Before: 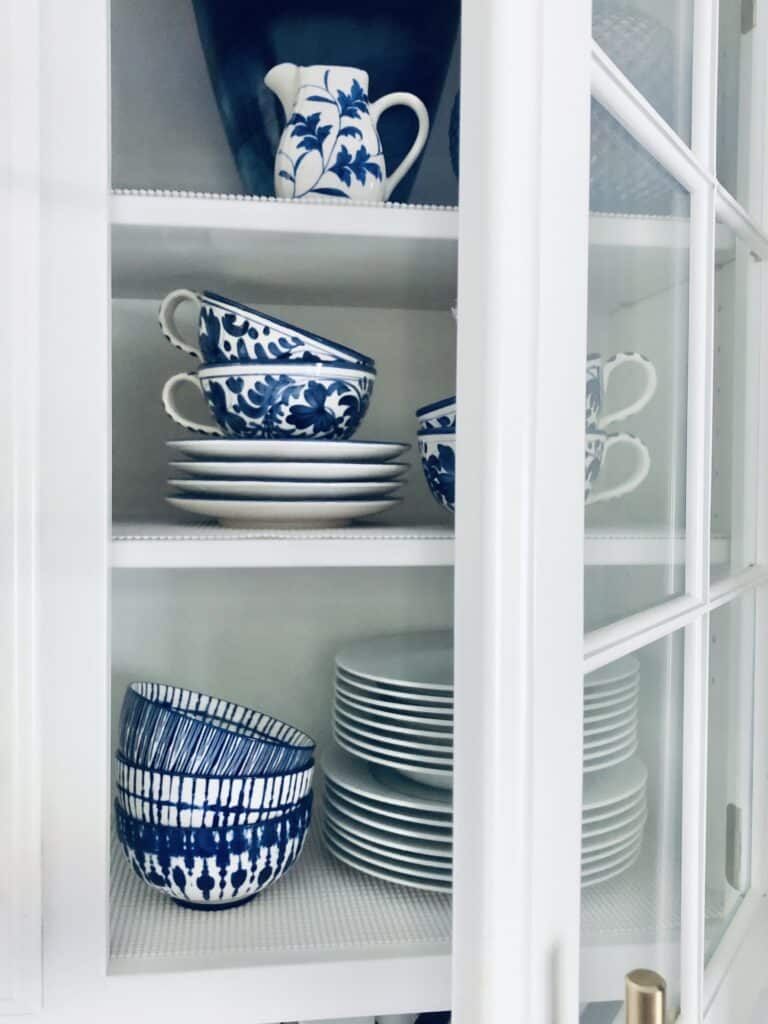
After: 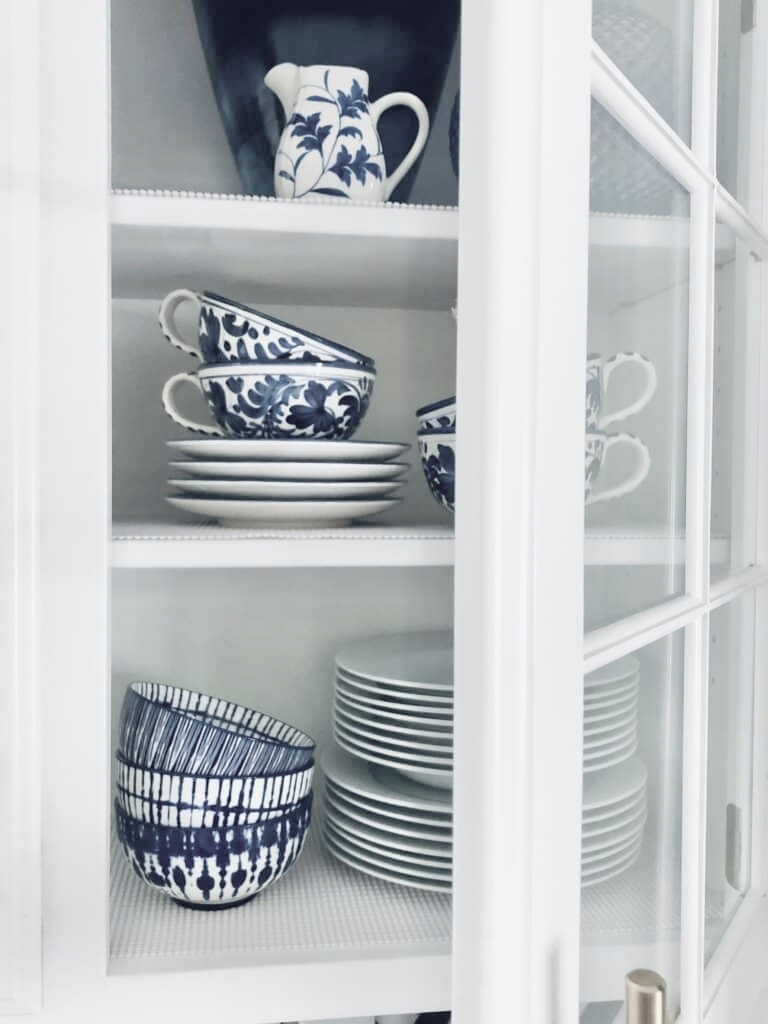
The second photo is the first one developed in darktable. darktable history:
exposure: exposure -0.048 EV, compensate highlight preservation false
contrast brightness saturation: brightness 0.18, saturation -0.5
